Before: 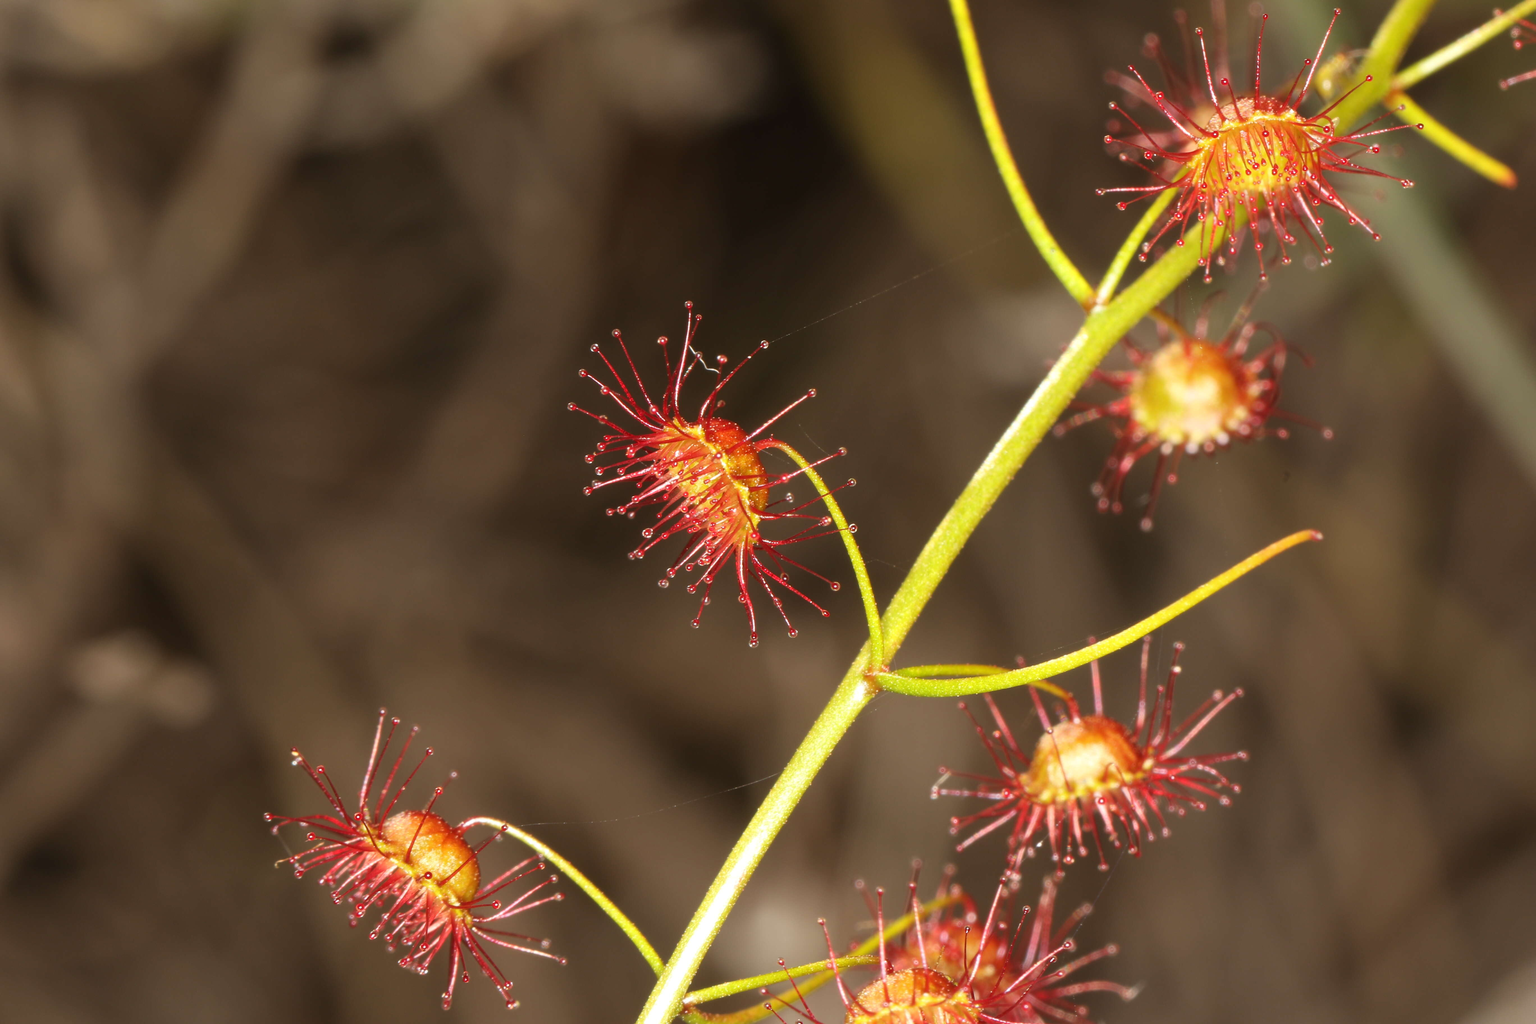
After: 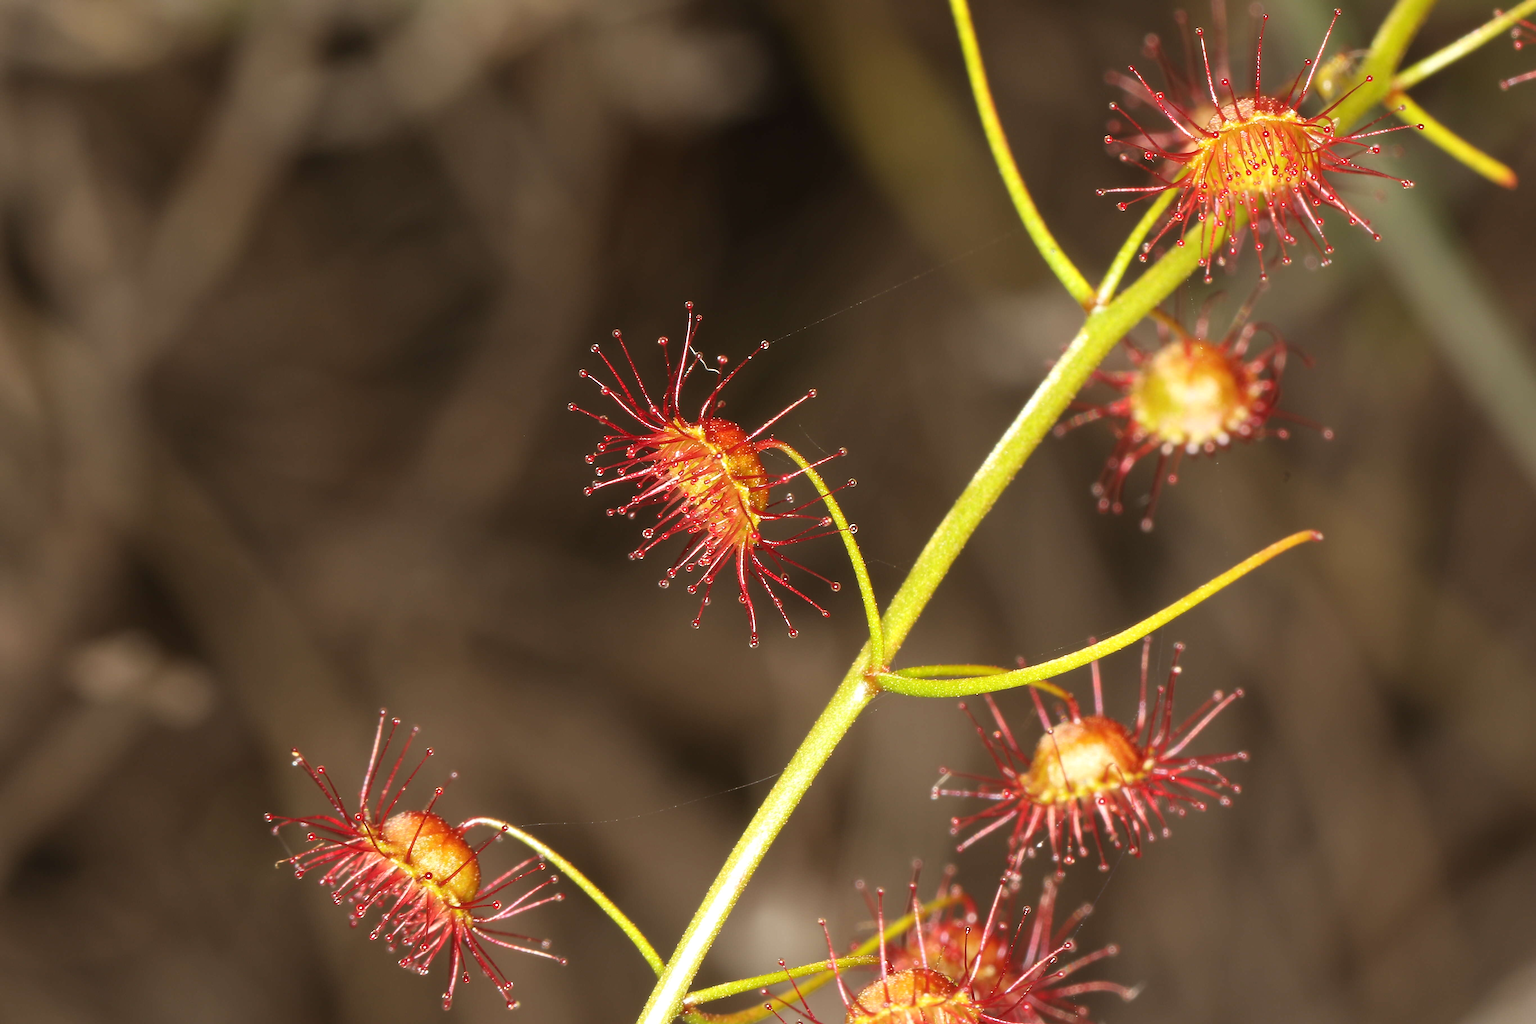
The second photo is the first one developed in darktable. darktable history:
tone equalizer: on, module defaults
sharpen: radius 1.408, amount 1.26, threshold 0.813
